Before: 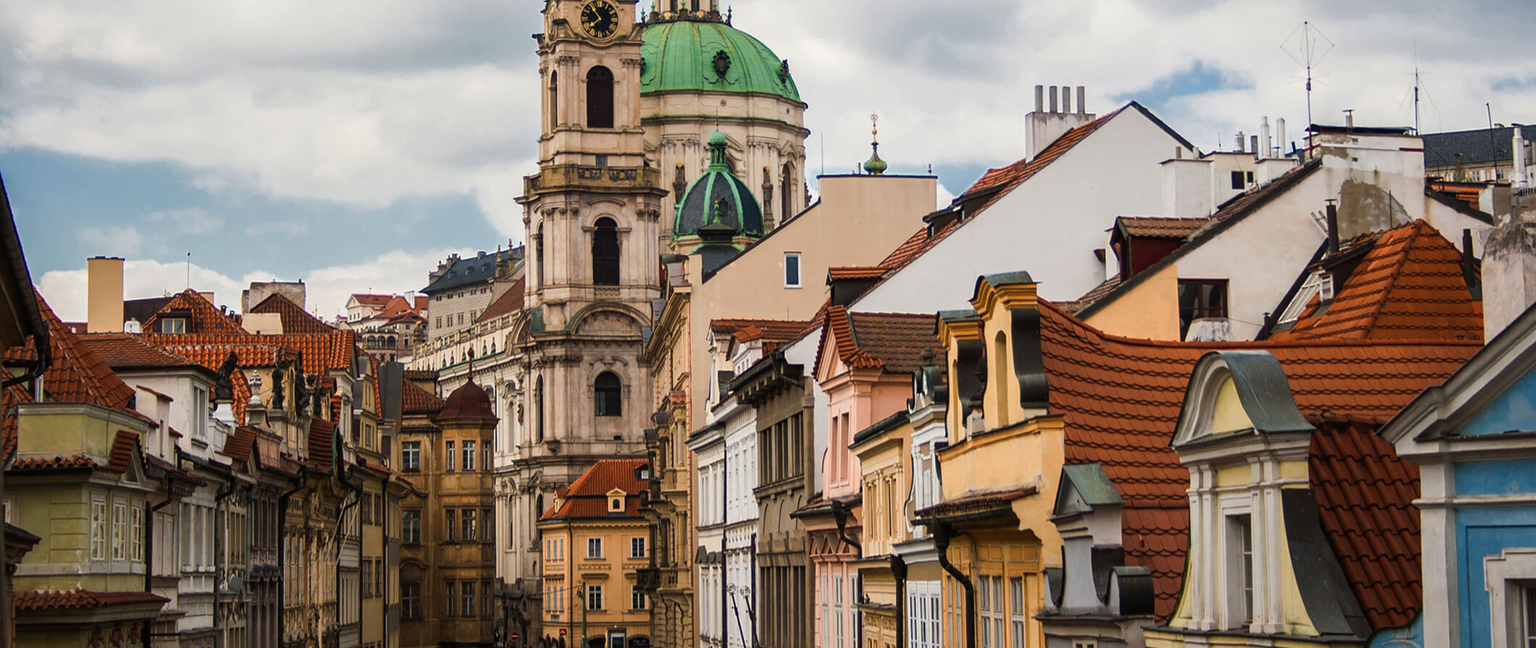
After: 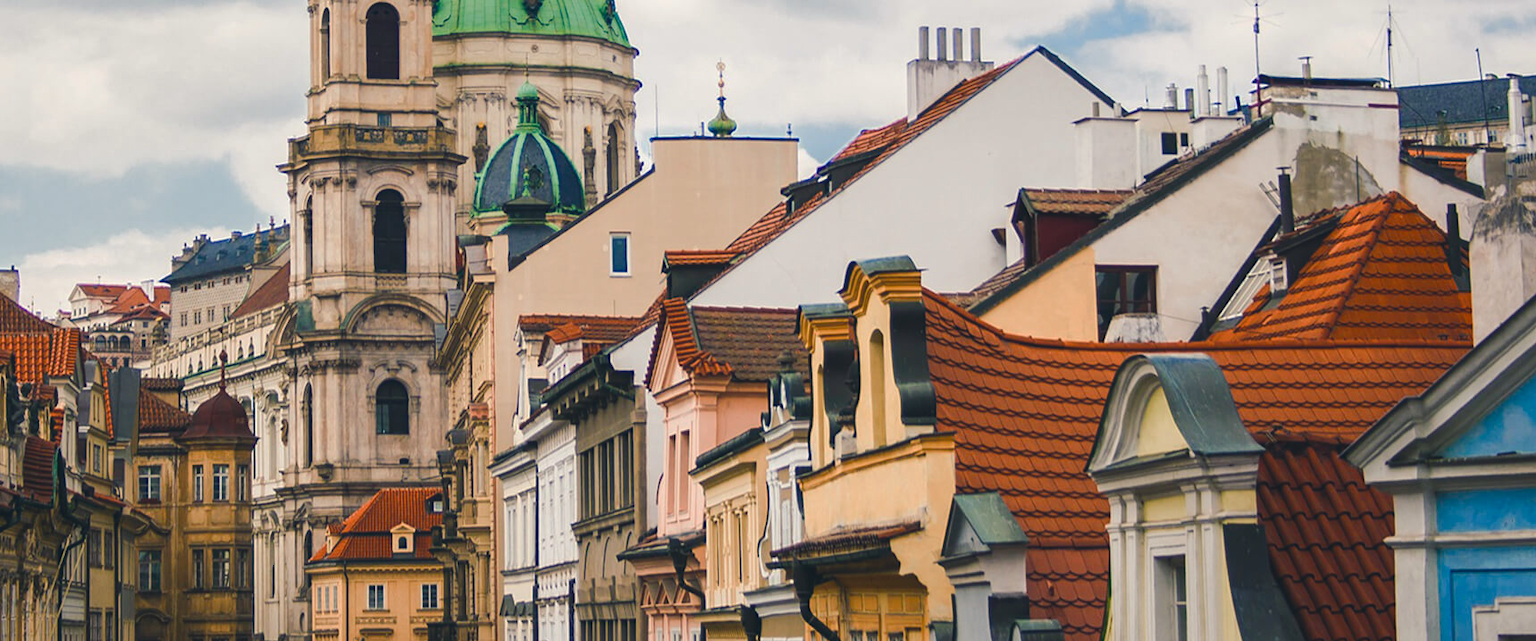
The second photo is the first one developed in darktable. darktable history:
crop: left 18.896%, top 9.892%, right 0.001%, bottom 9.758%
color balance rgb: shadows lift › chroma 7.484%, shadows lift › hue 246.36°, highlights gain › chroma 1.05%, highlights gain › hue 69.95°, global offset › luminance 0.776%, perceptual saturation grading › global saturation 20%, perceptual saturation grading › highlights -49.008%, perceptual saturation grading › shadows 24.665%, perceptual brilliance grading › mid-tones 10.873%, perceptual brilliance grading › shadows 14.424%
